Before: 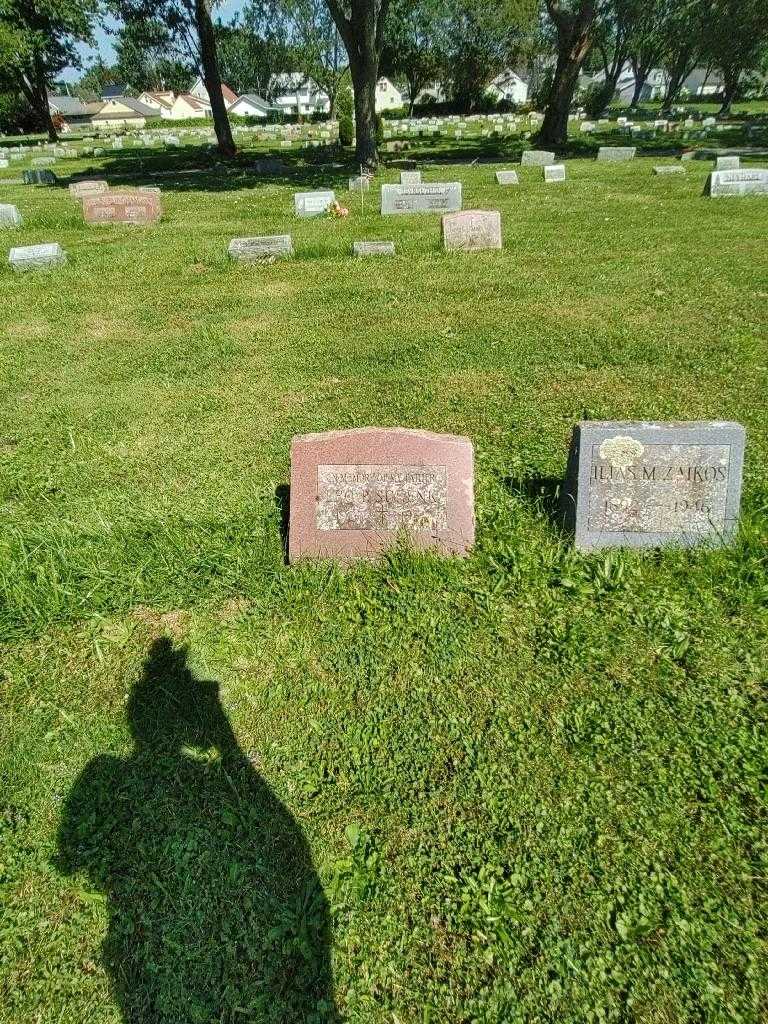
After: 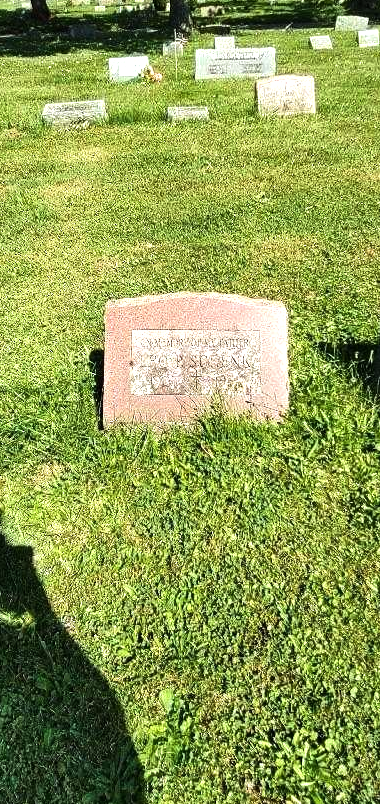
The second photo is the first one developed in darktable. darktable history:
exposure: exposure 0.203 EV, compensate highlight preservation false
tone equalizer: -8 EV -0.743 EV, -7 EV -0.723 EV, -6 EV -0.613 EV, -5 EV -0.41 EV, -3 EV 0.373 EV, -2 EV 0.6 EV, -1 EV 0.696 EV, +0 EV 0.752 EV, edges refinement/feathering 500, mask exposure compensation -1.57 EV, preserve details no
crop and rotate: angle 0.016°, left 24.266%, top 13.199%, right 26.159%, bottom 8.245%
